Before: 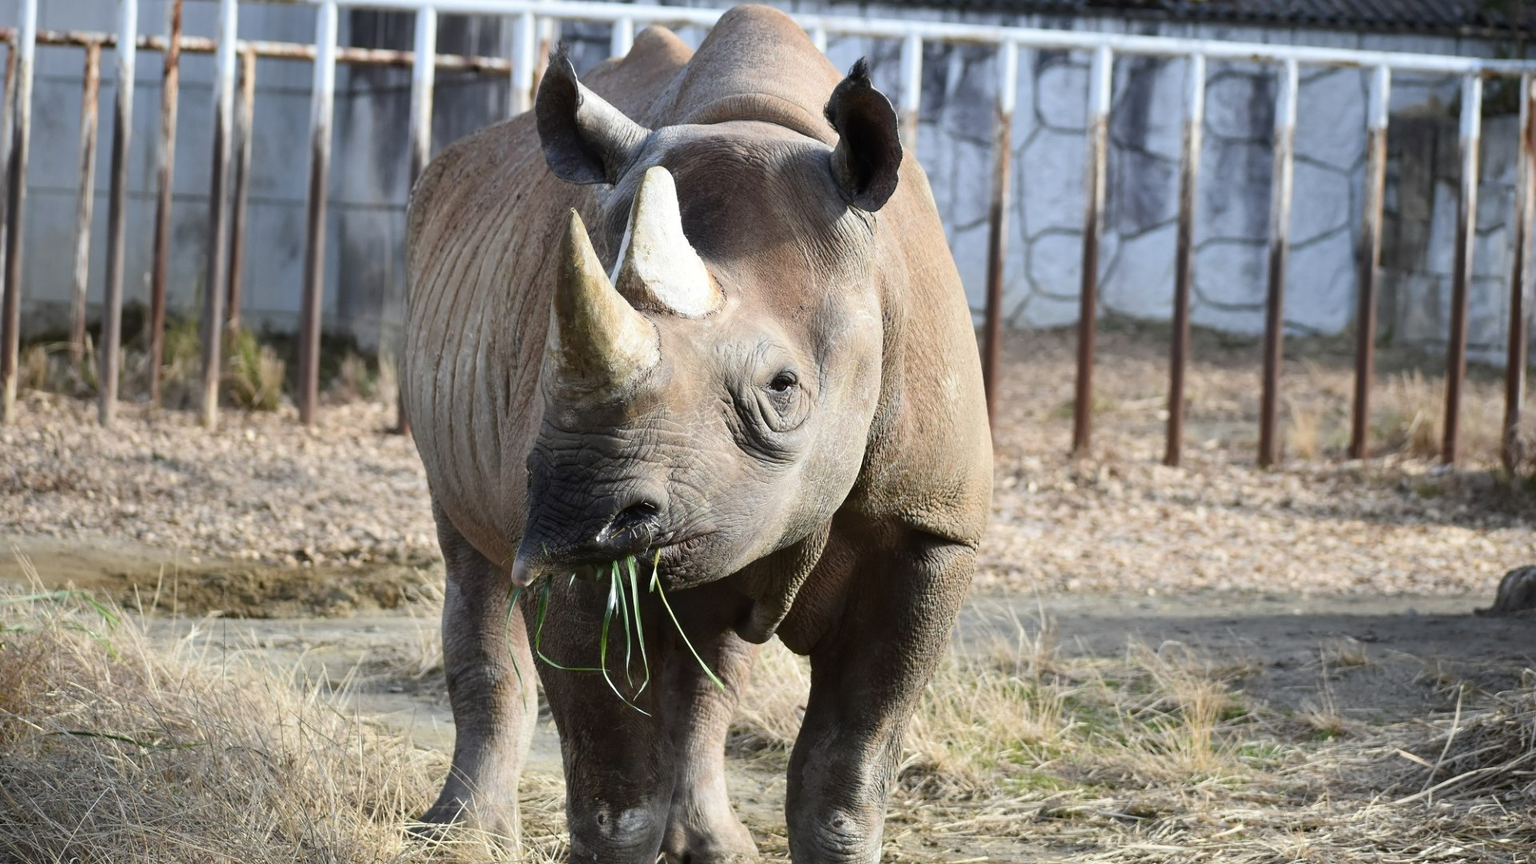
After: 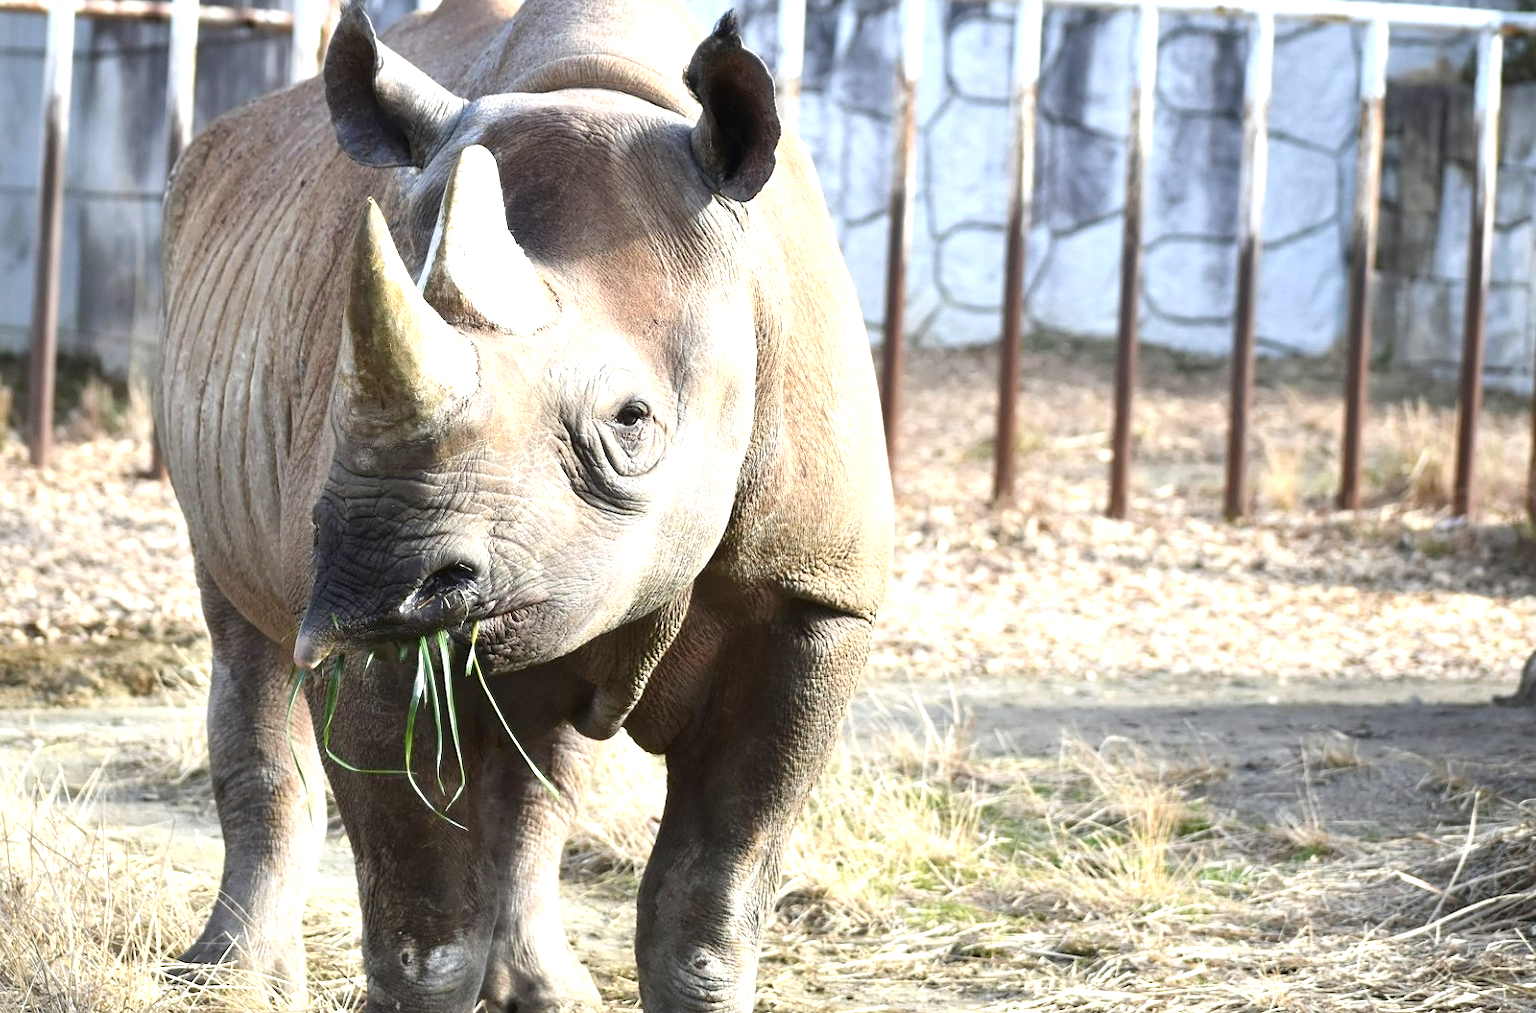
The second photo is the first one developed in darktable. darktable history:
exposure: exposure 0.95 EV, compensate highlight preservation false
crop and rotate: left 17.959%, top 5.771%, right 1.742%
